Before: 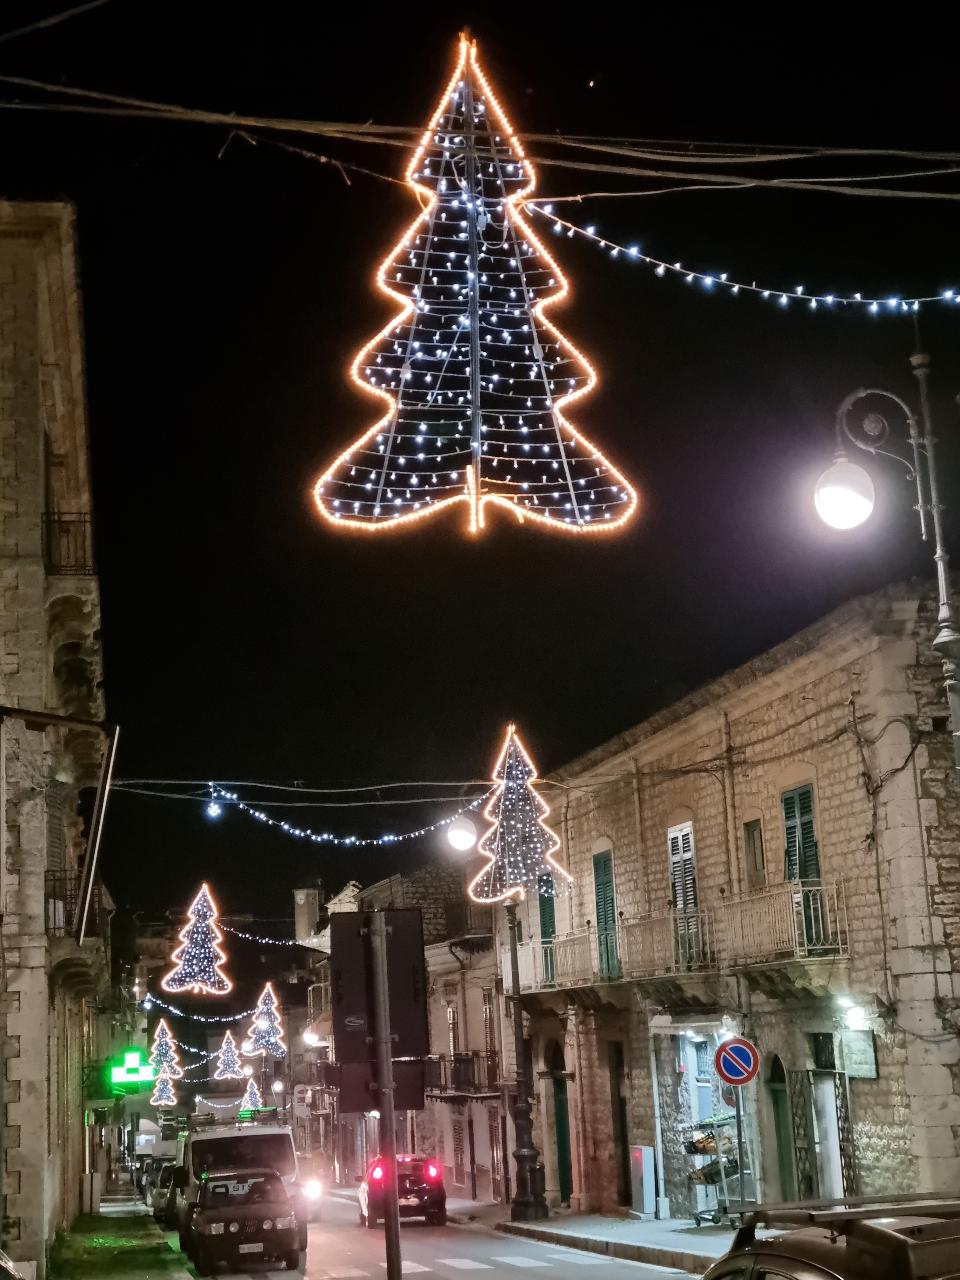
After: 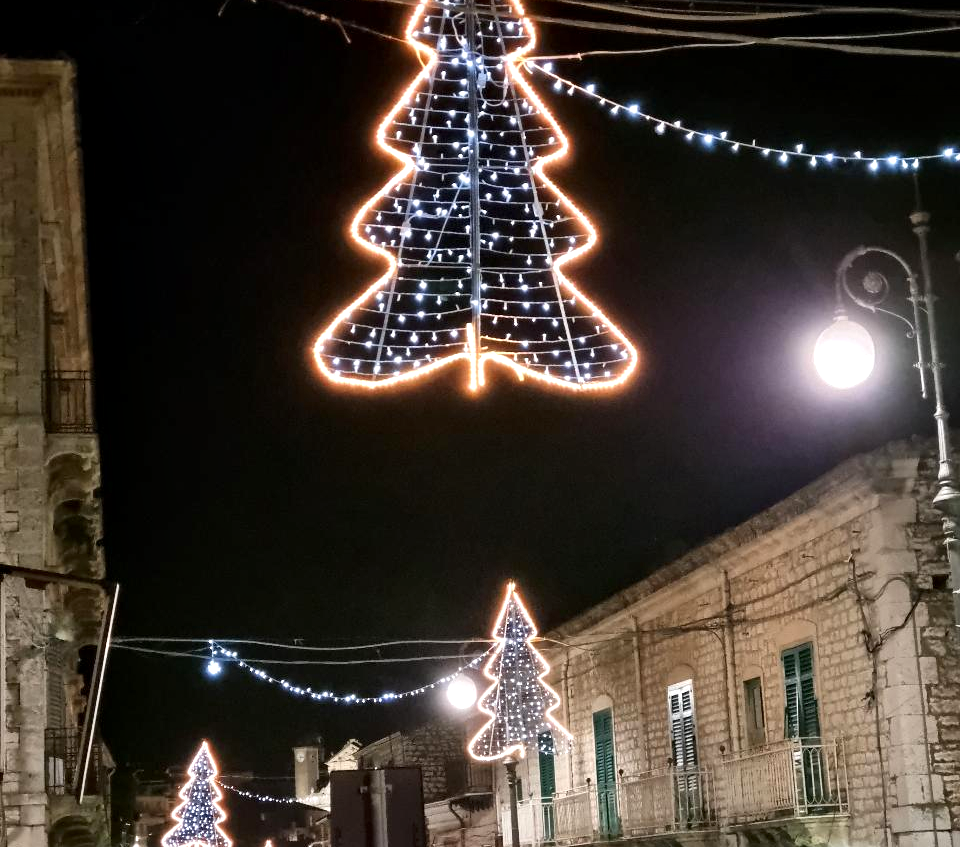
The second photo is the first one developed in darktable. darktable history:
contrast equalizer: y [[0.6 ×6], [0.55 ×6], [0 ×6], [0 ×6], [0 ×6]], mix 0.301
exposure: exposure 0.372 EV, compensate highlight preservation false
crop: top 11.148%, bottom 22.628%
